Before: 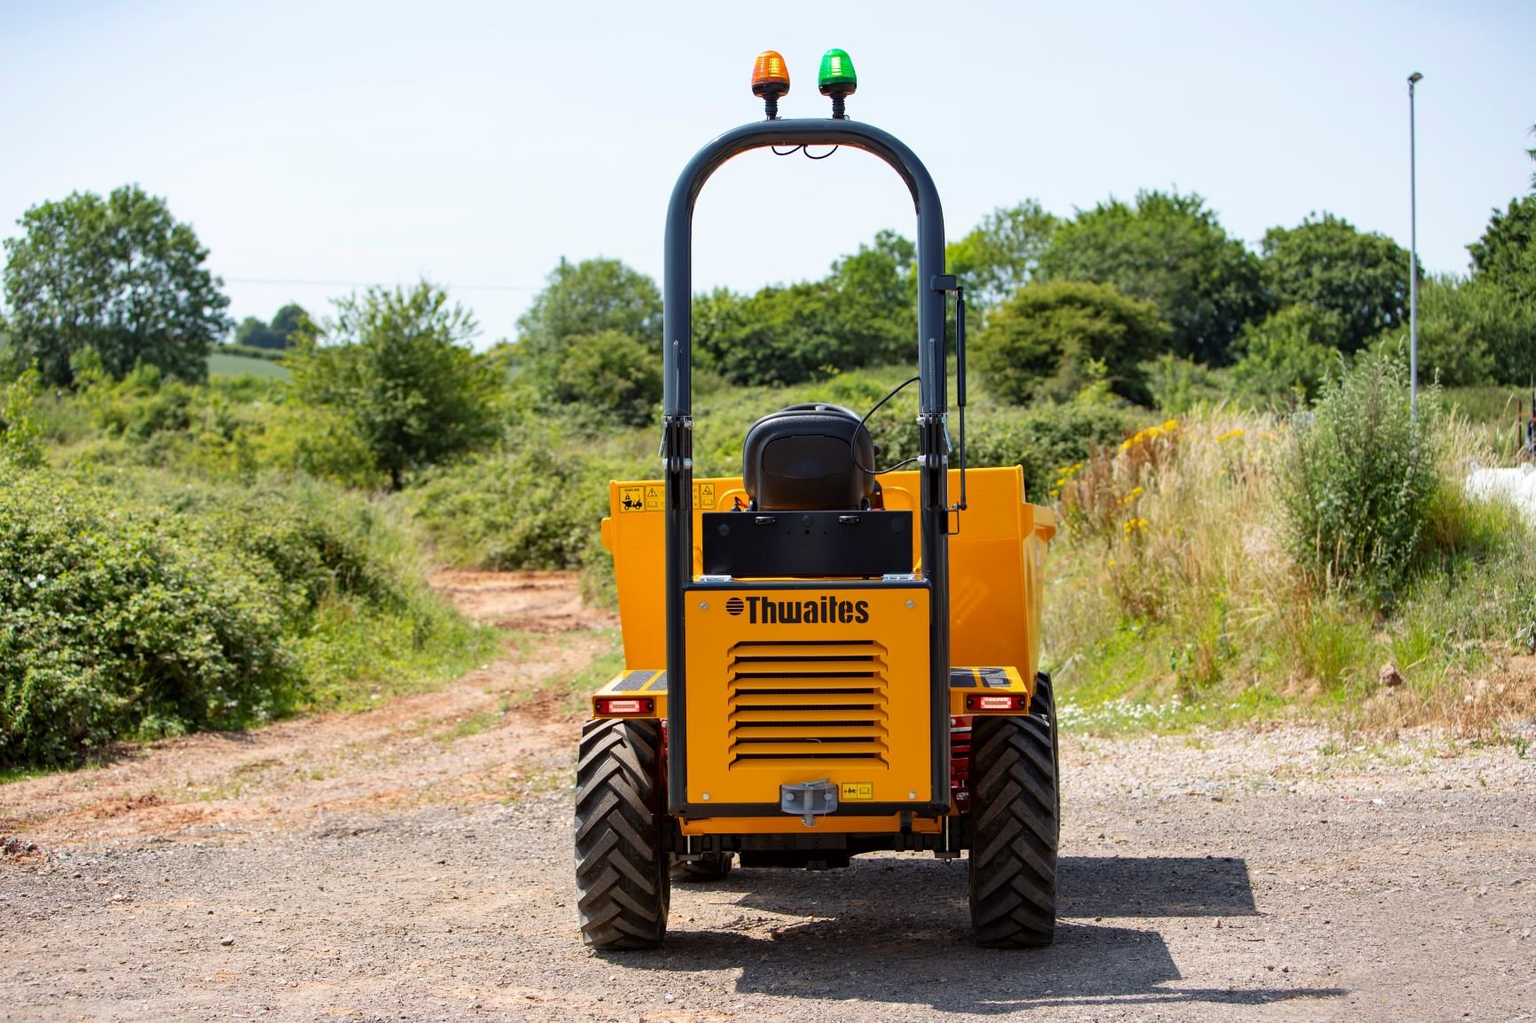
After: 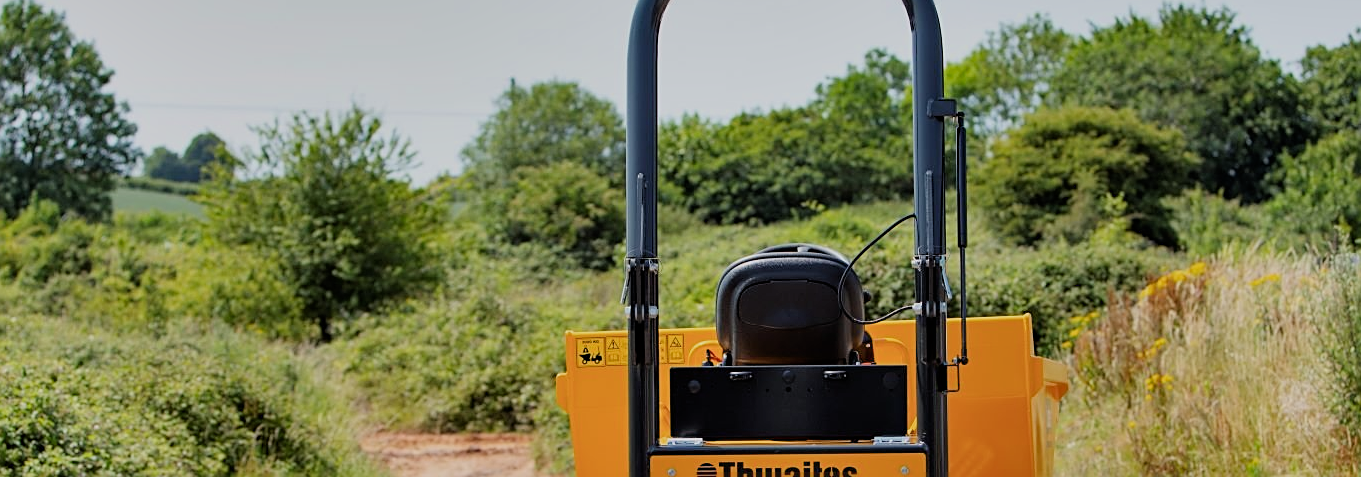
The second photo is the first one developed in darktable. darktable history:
sharpen: on, module defaults
crop: left 7.049%, top 18.36%, right 14.367%, bottom 40.245%
shadows and highlights: shadows 43.87, white point adjustment -1.5, soften with gaussian
filmic rgb: black relative exposure -8 EV, white relative exposure 4.06 EV, hardness 4.14, contrast 0.933
